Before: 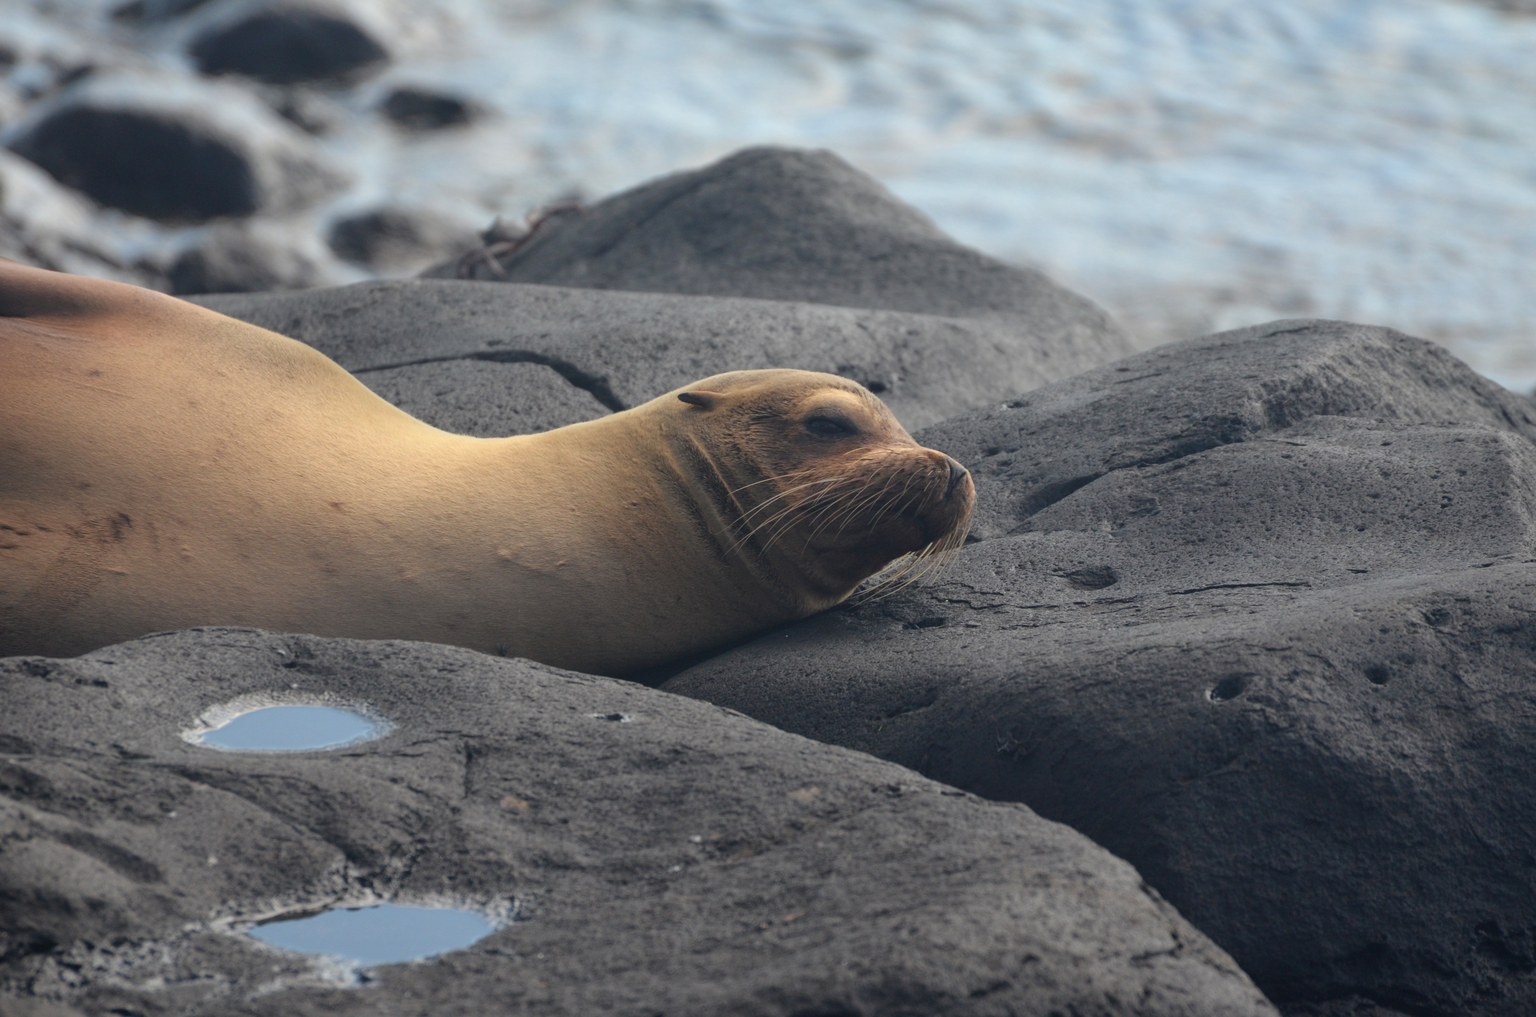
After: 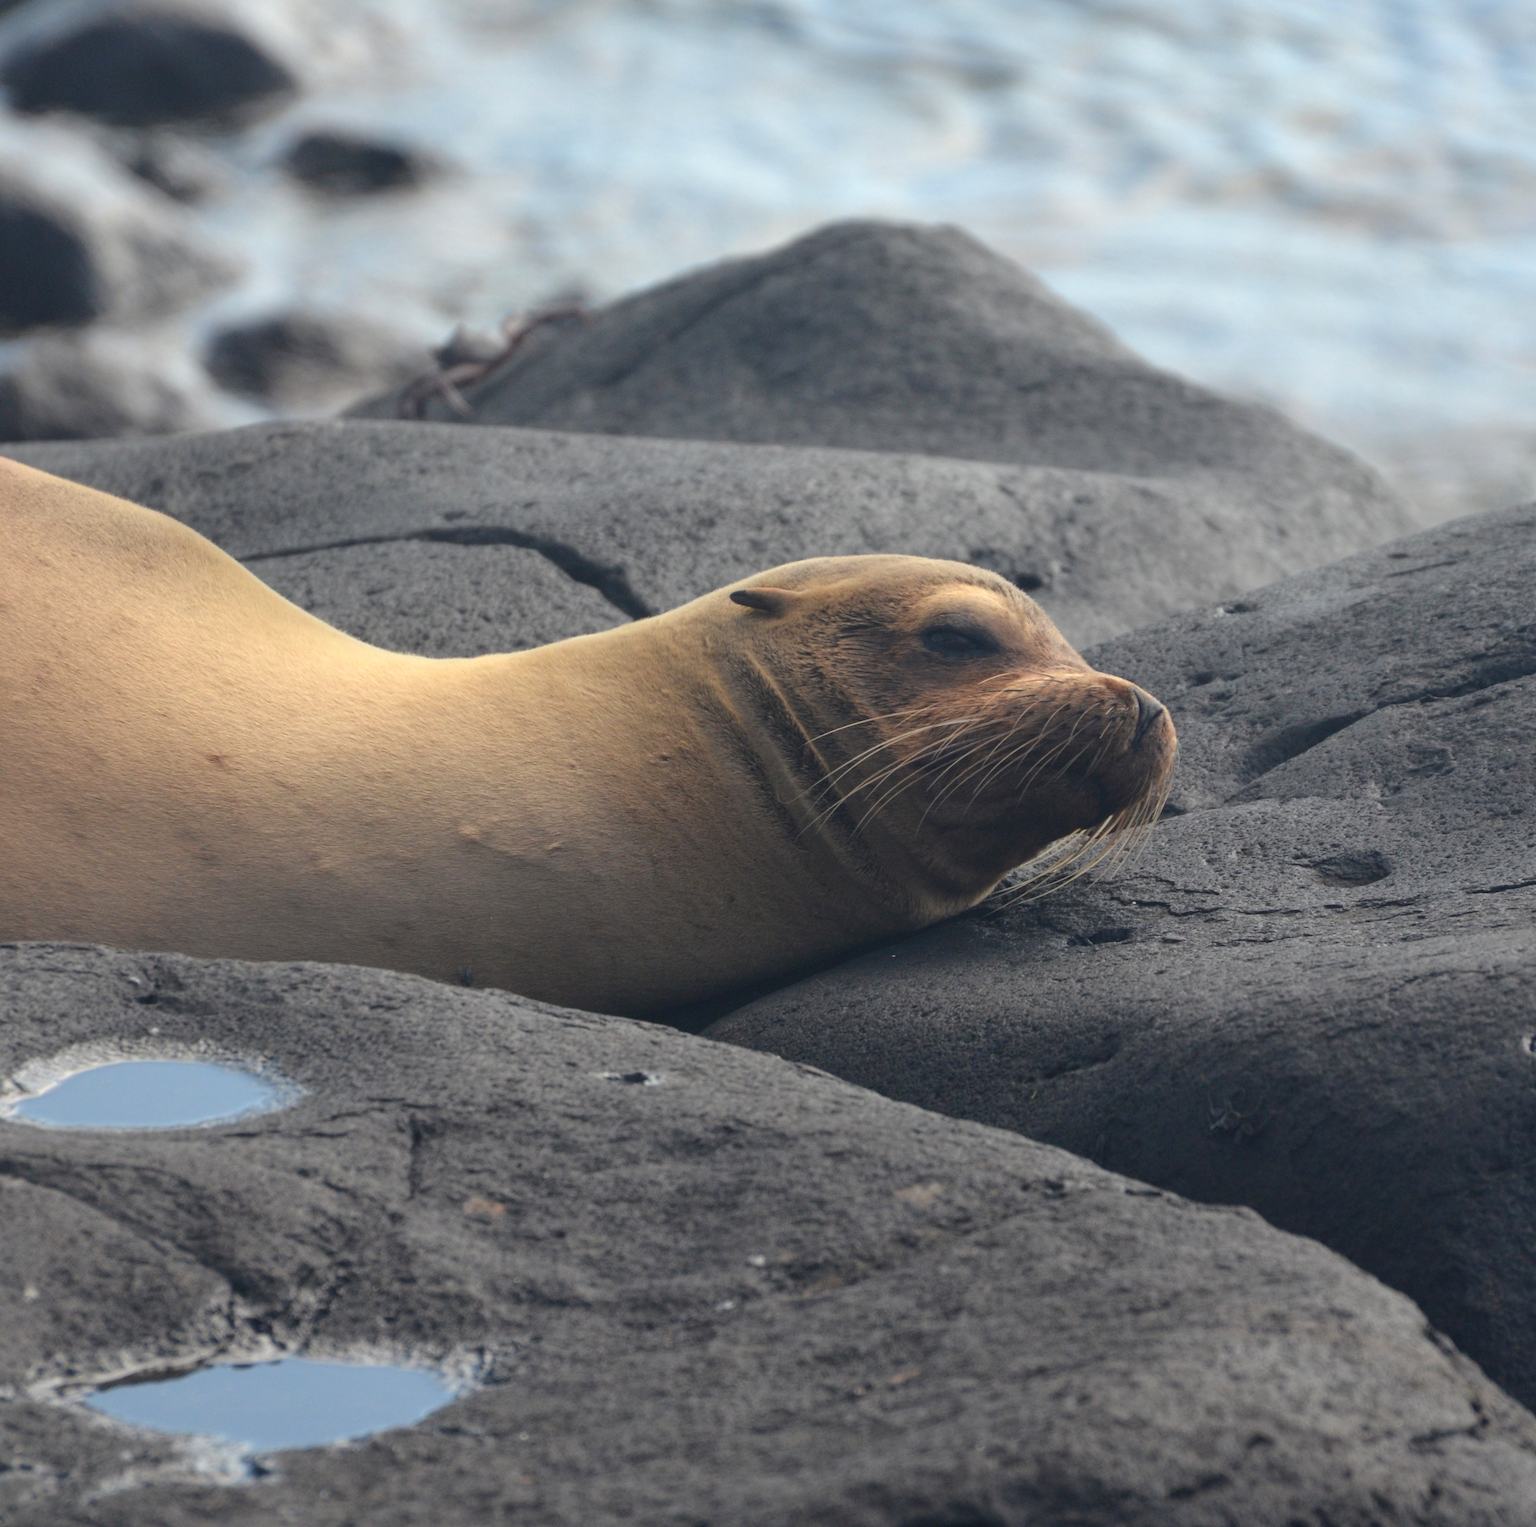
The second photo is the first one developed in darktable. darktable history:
crop and rotate: left 12.509%, right 20.909%
exposure: exposure 0.171 EV, compensate highlight preservation false
